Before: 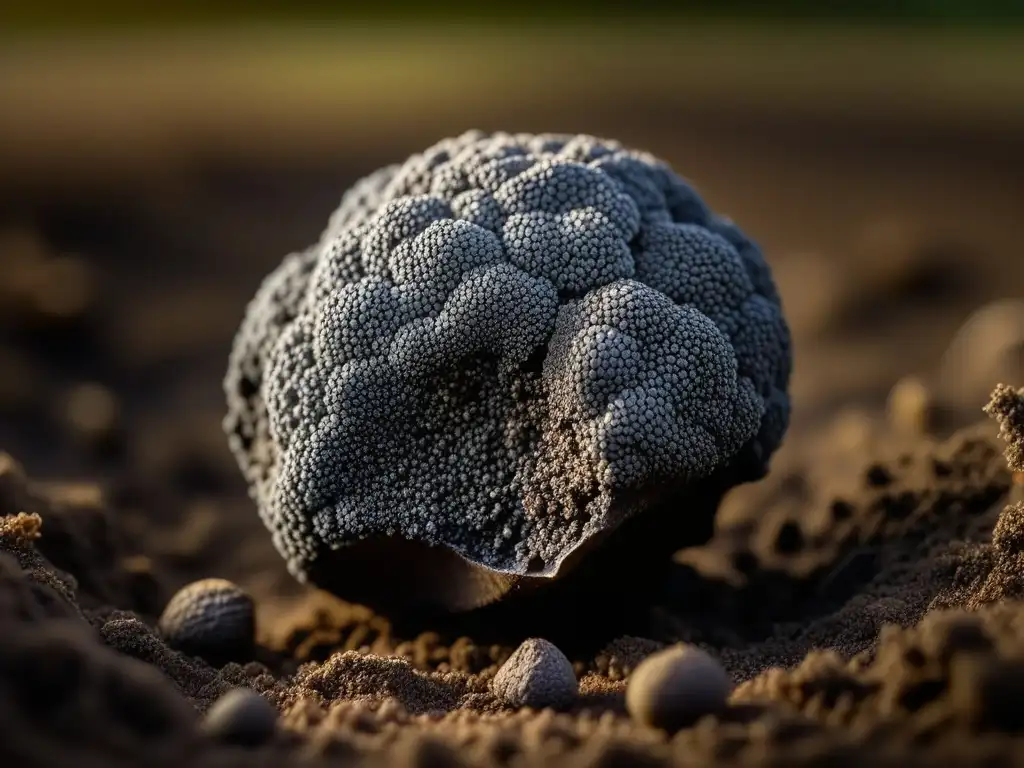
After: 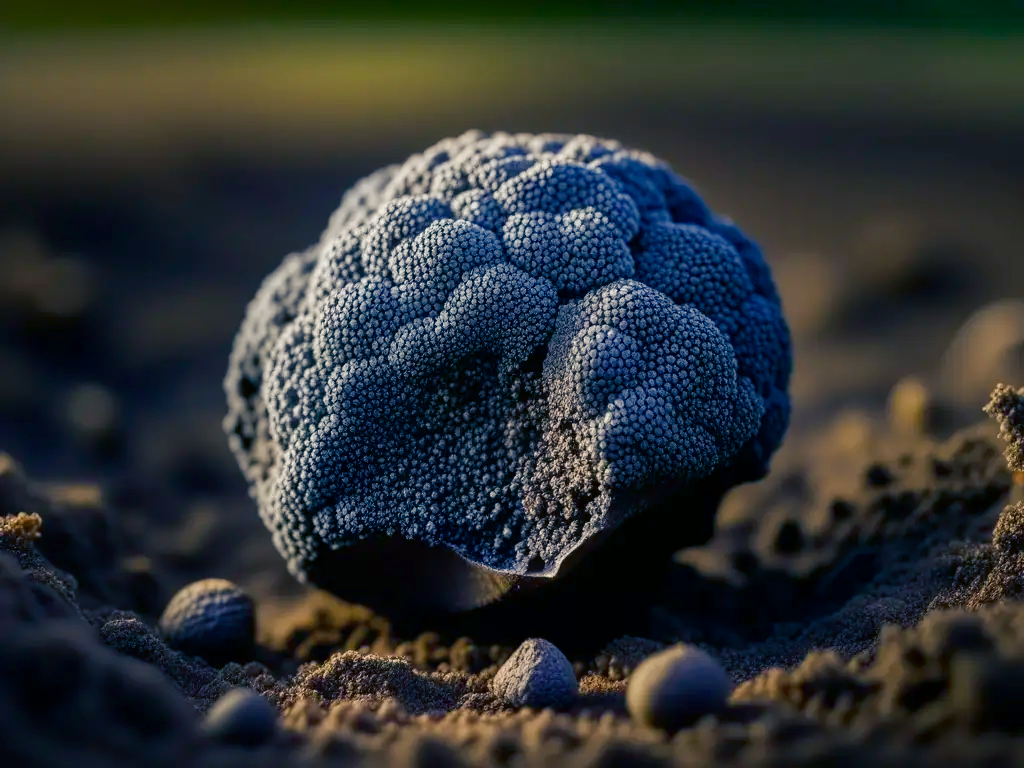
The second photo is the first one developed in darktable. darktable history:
color balance rgb: shadows lift › luminance -40.894%, shadows lift › chroma 14.256%, shadows lift › hue 259.32°, perceptual saturation grading › global saturation 20%, perceptual saturation grading › highlights -25.15%, perceptual saturation grading › shadows 49.556%, global vibrance -17.492%, contrast -6.5%
